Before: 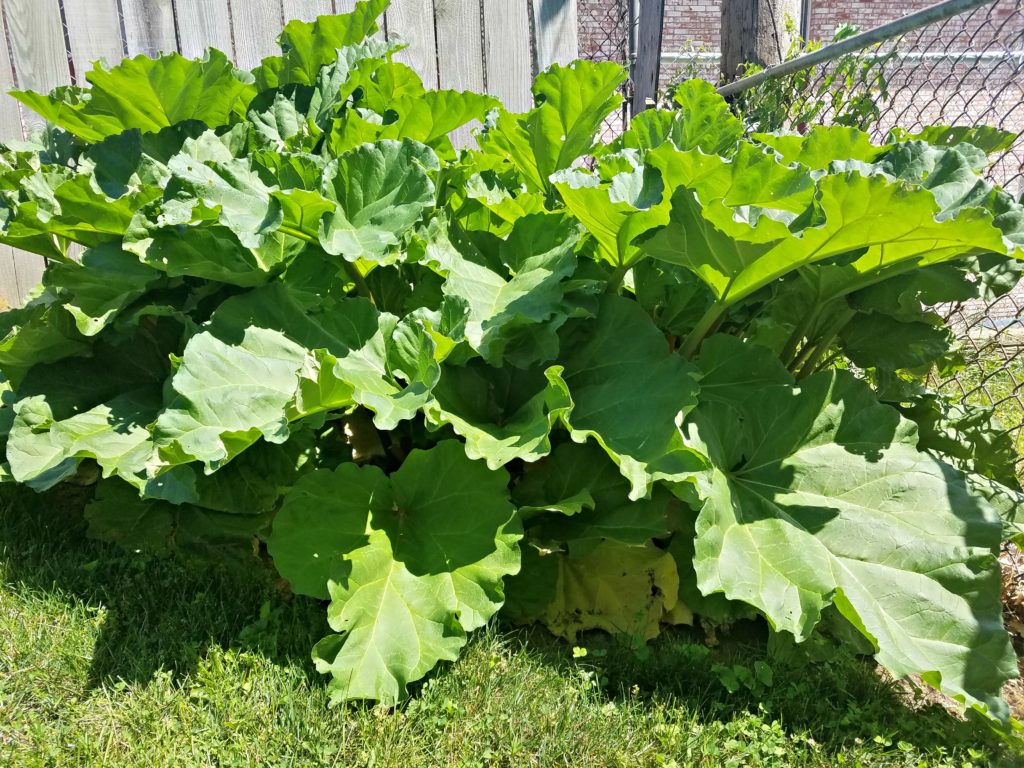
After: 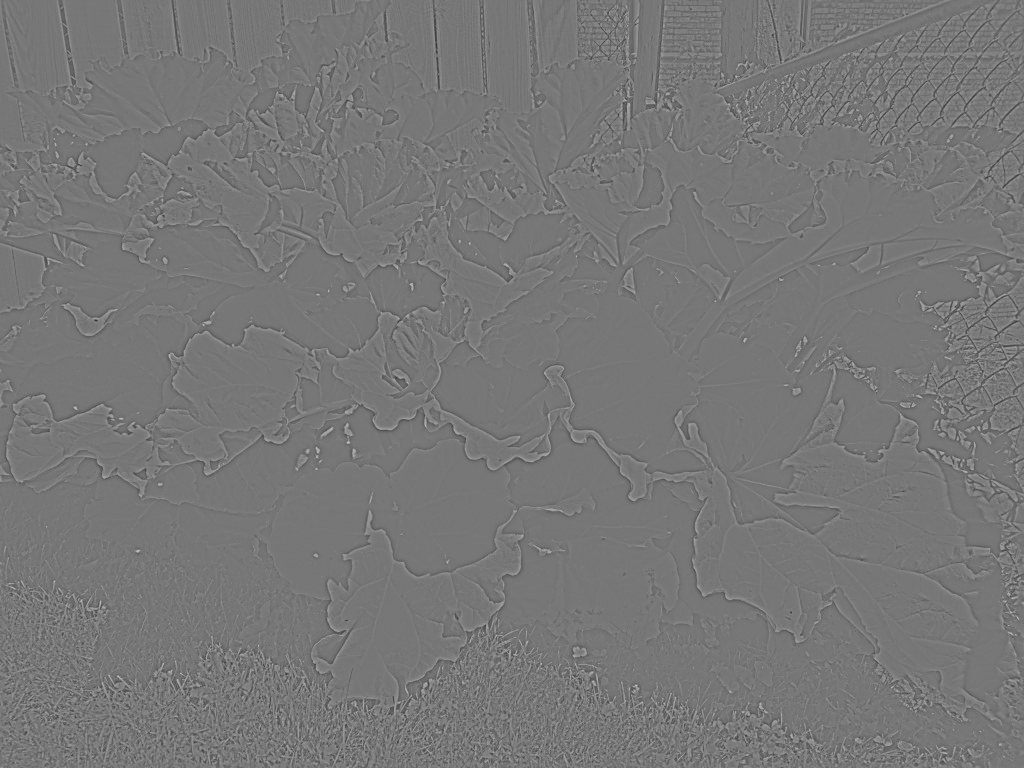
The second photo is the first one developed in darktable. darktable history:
highpass: sharpness 5.84%, contrast boost 8.44%
sharpen: on, module defaults
shadows and highlights: shadows 49, highlights -41, soften with gaussian
